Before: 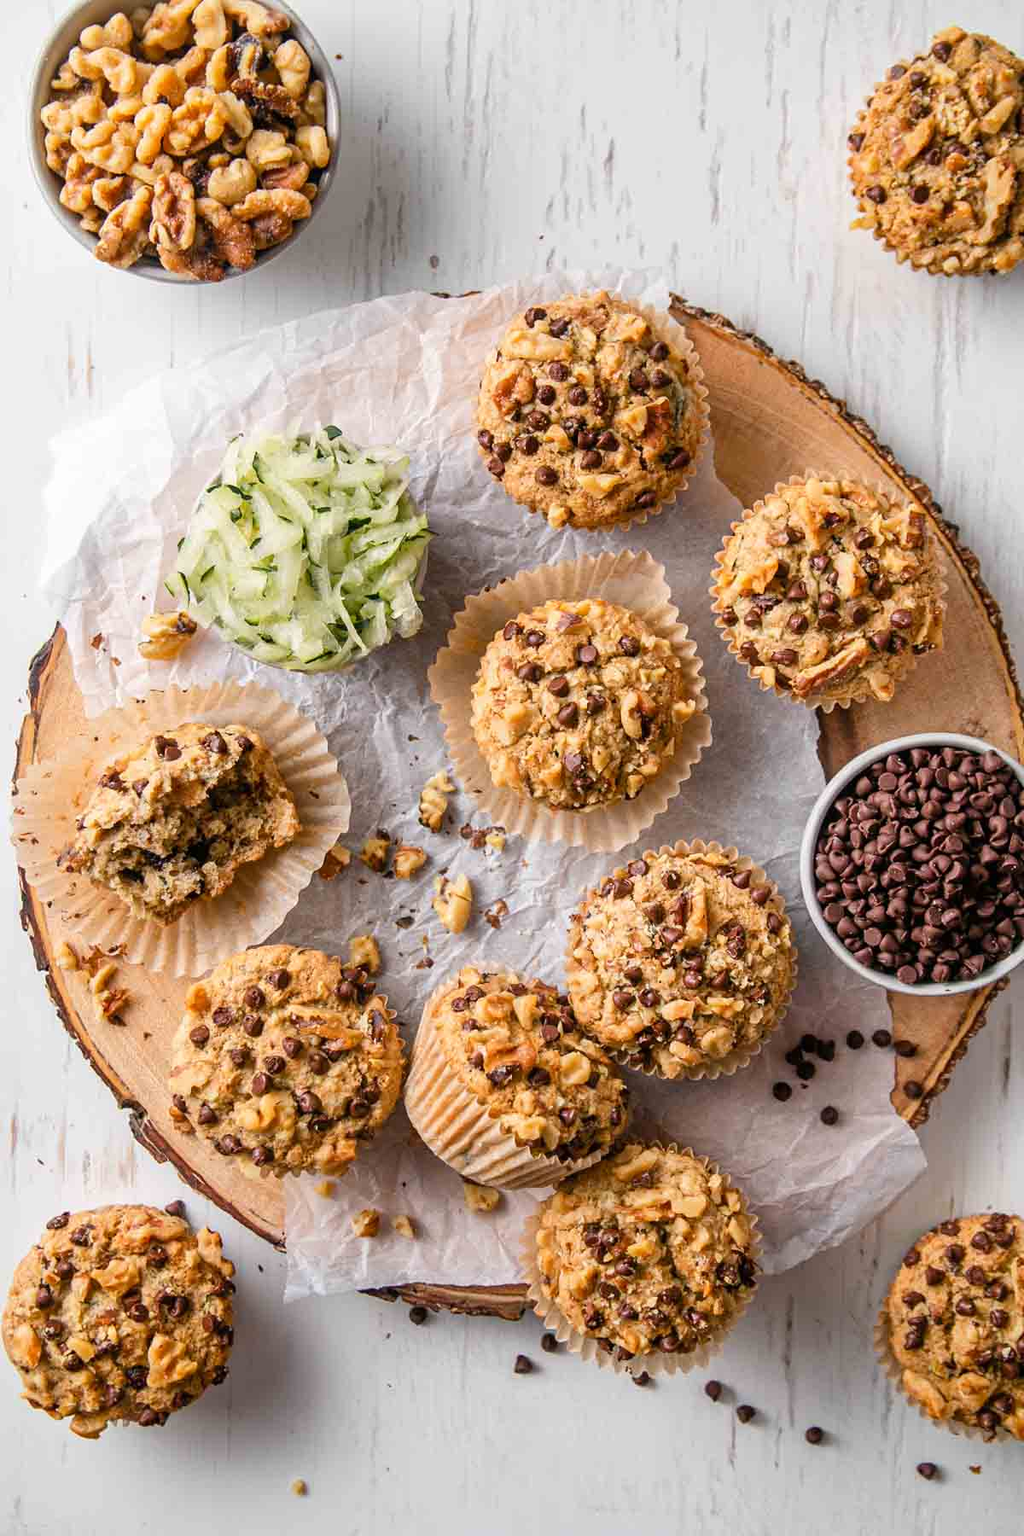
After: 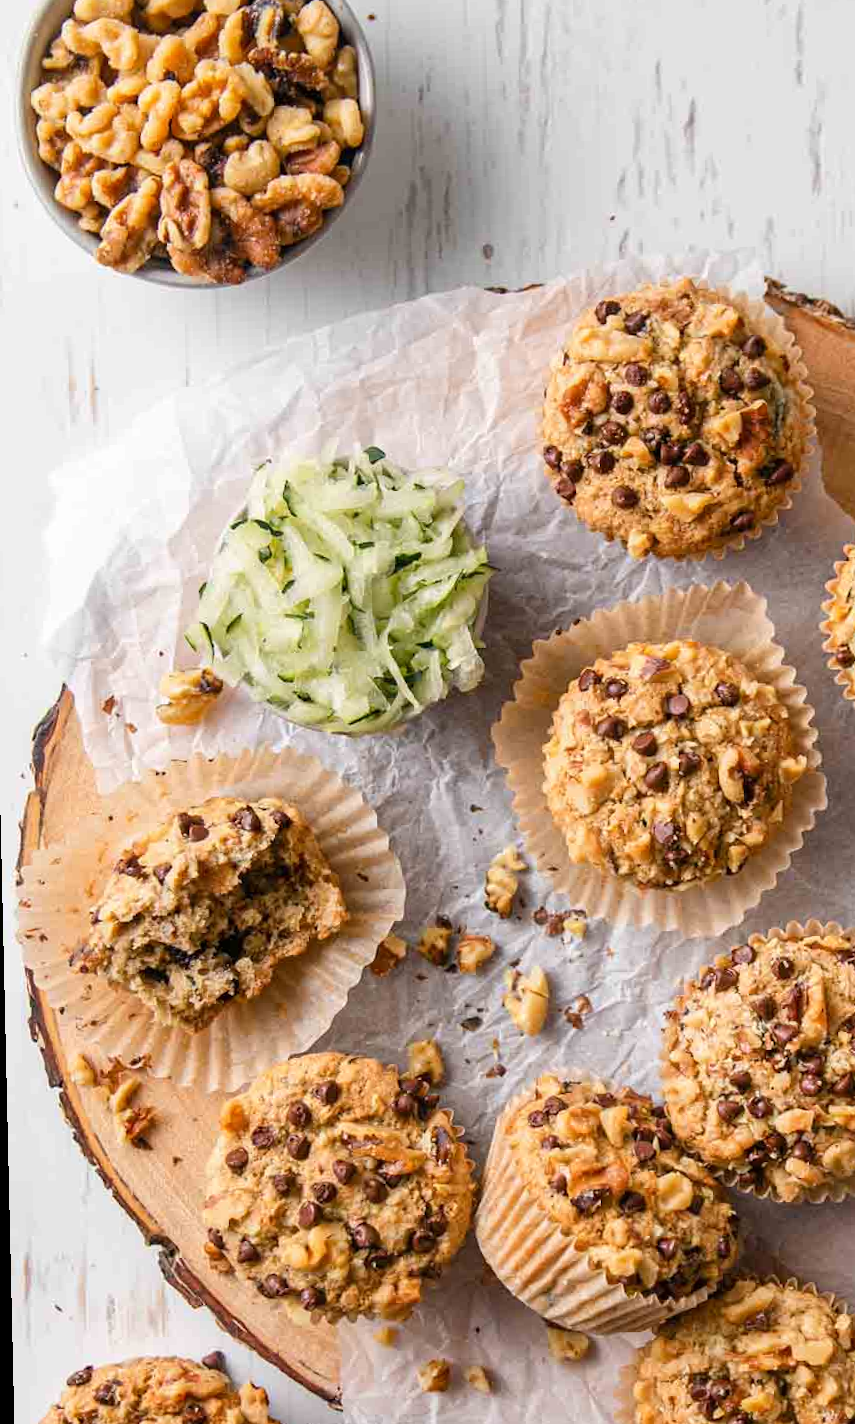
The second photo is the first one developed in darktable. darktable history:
rotate and perspective: rotation -1.32°, lens shift (horizontal) -0.031, crop left 0.015, crop right 0.985, crop top 0.047, crop bottom 0.982
crop: right 28.885%, bottom 16.626%
